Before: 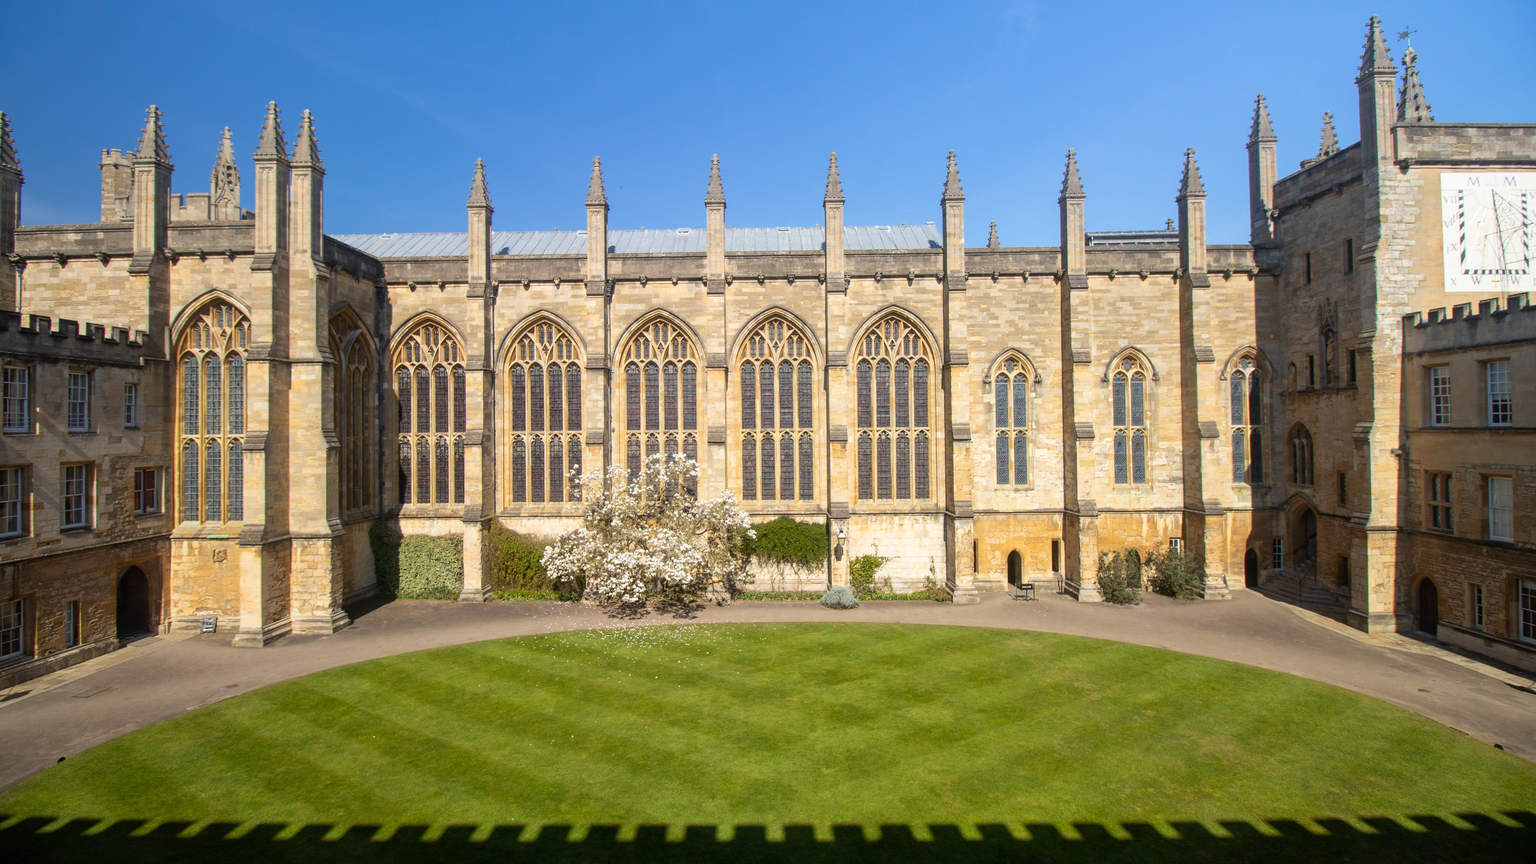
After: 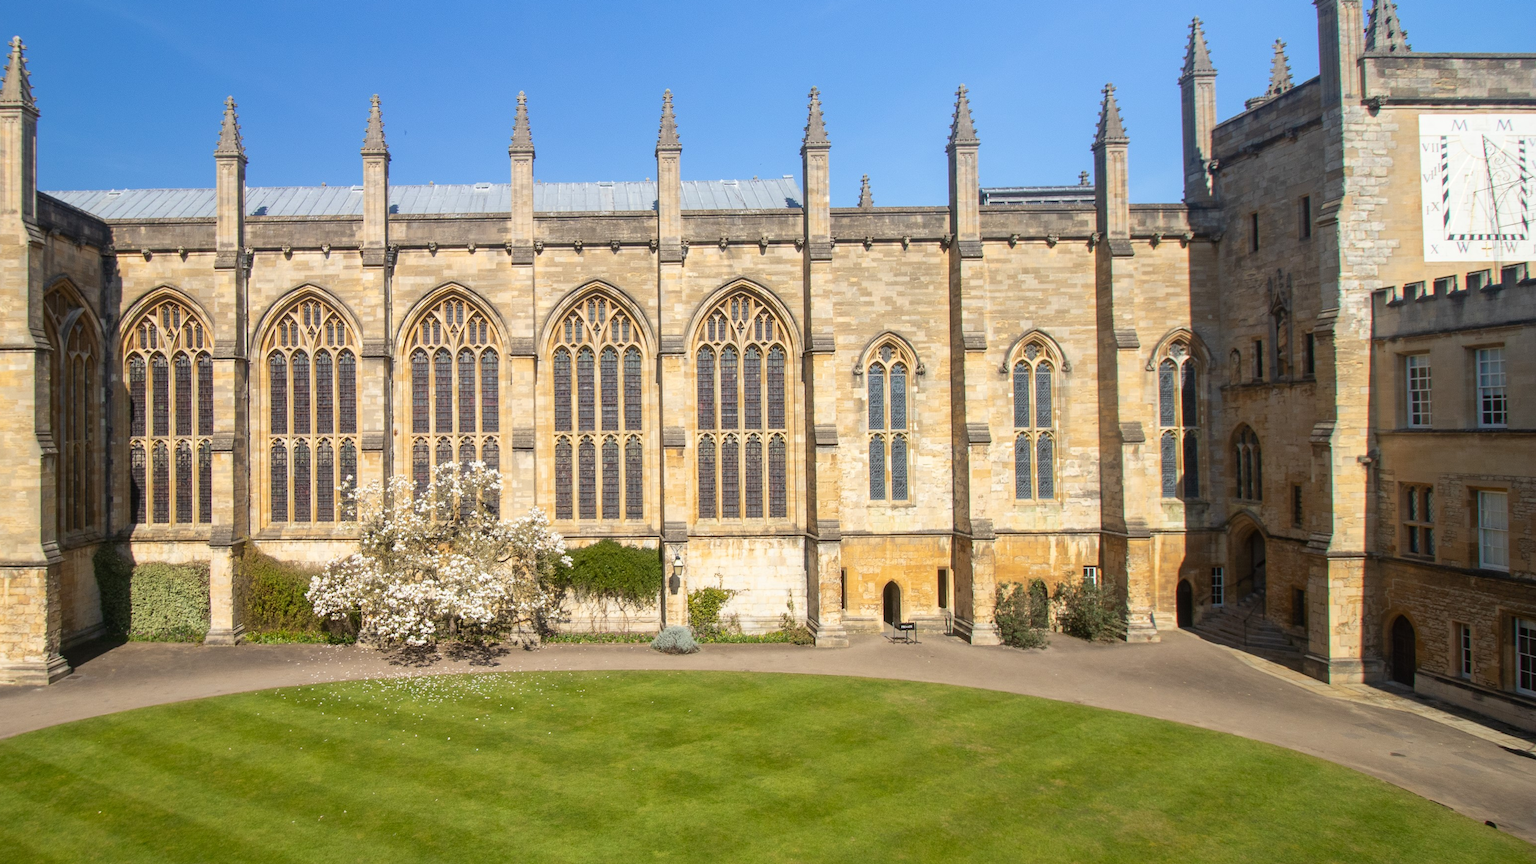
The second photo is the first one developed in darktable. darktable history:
crop: left 19.126%, top 9.335%, right 0%, bottom 9.759%
